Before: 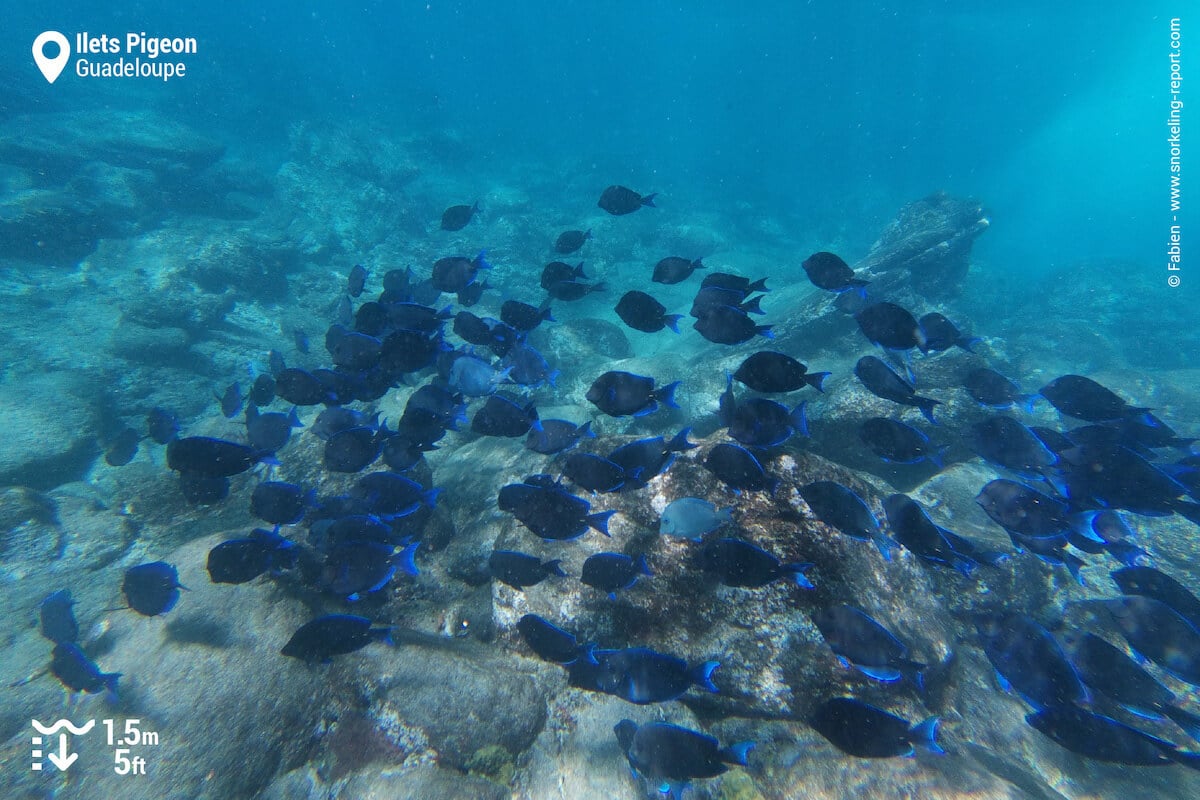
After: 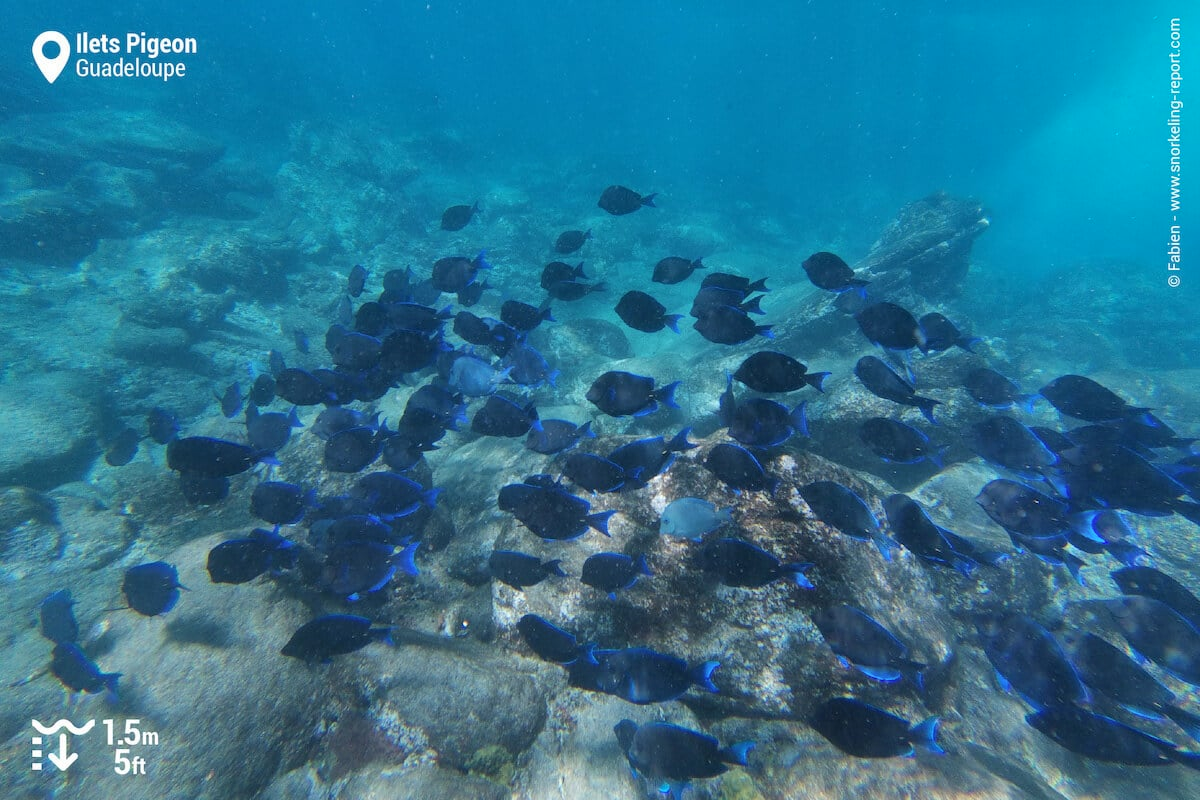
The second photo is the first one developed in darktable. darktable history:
shadows and highlights: shadows 58.2, soften with gaussian
